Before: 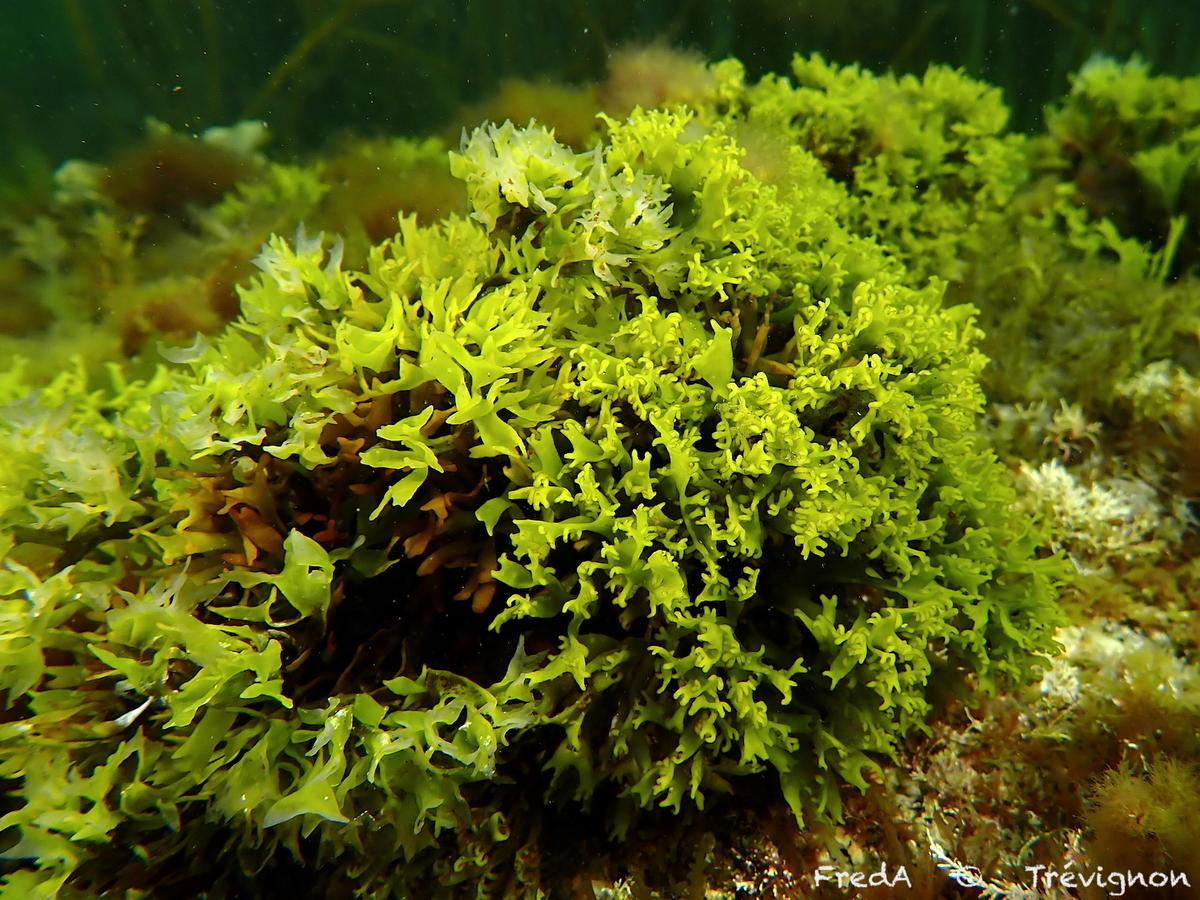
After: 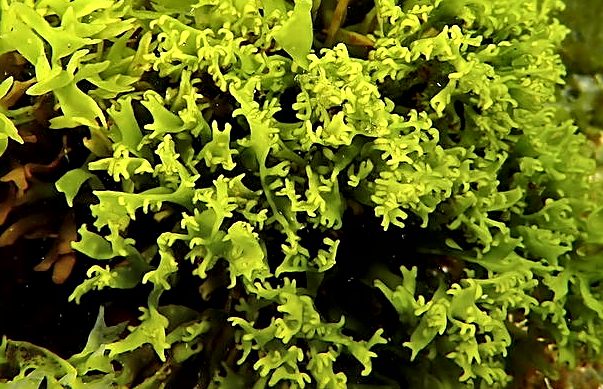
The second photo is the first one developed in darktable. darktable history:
local contrast: mode bilateral grid, contrast 70, coarseness 75, detail 180%, midtone range 0.2
crop: left 35.03%, top 36.625%, right 14.663%, bottom 20.057%
shadows and highlights: shadows 12, white point adjustment 1.2, highlights -0.36, soften with gaussian
sharpen: on, module defaults
